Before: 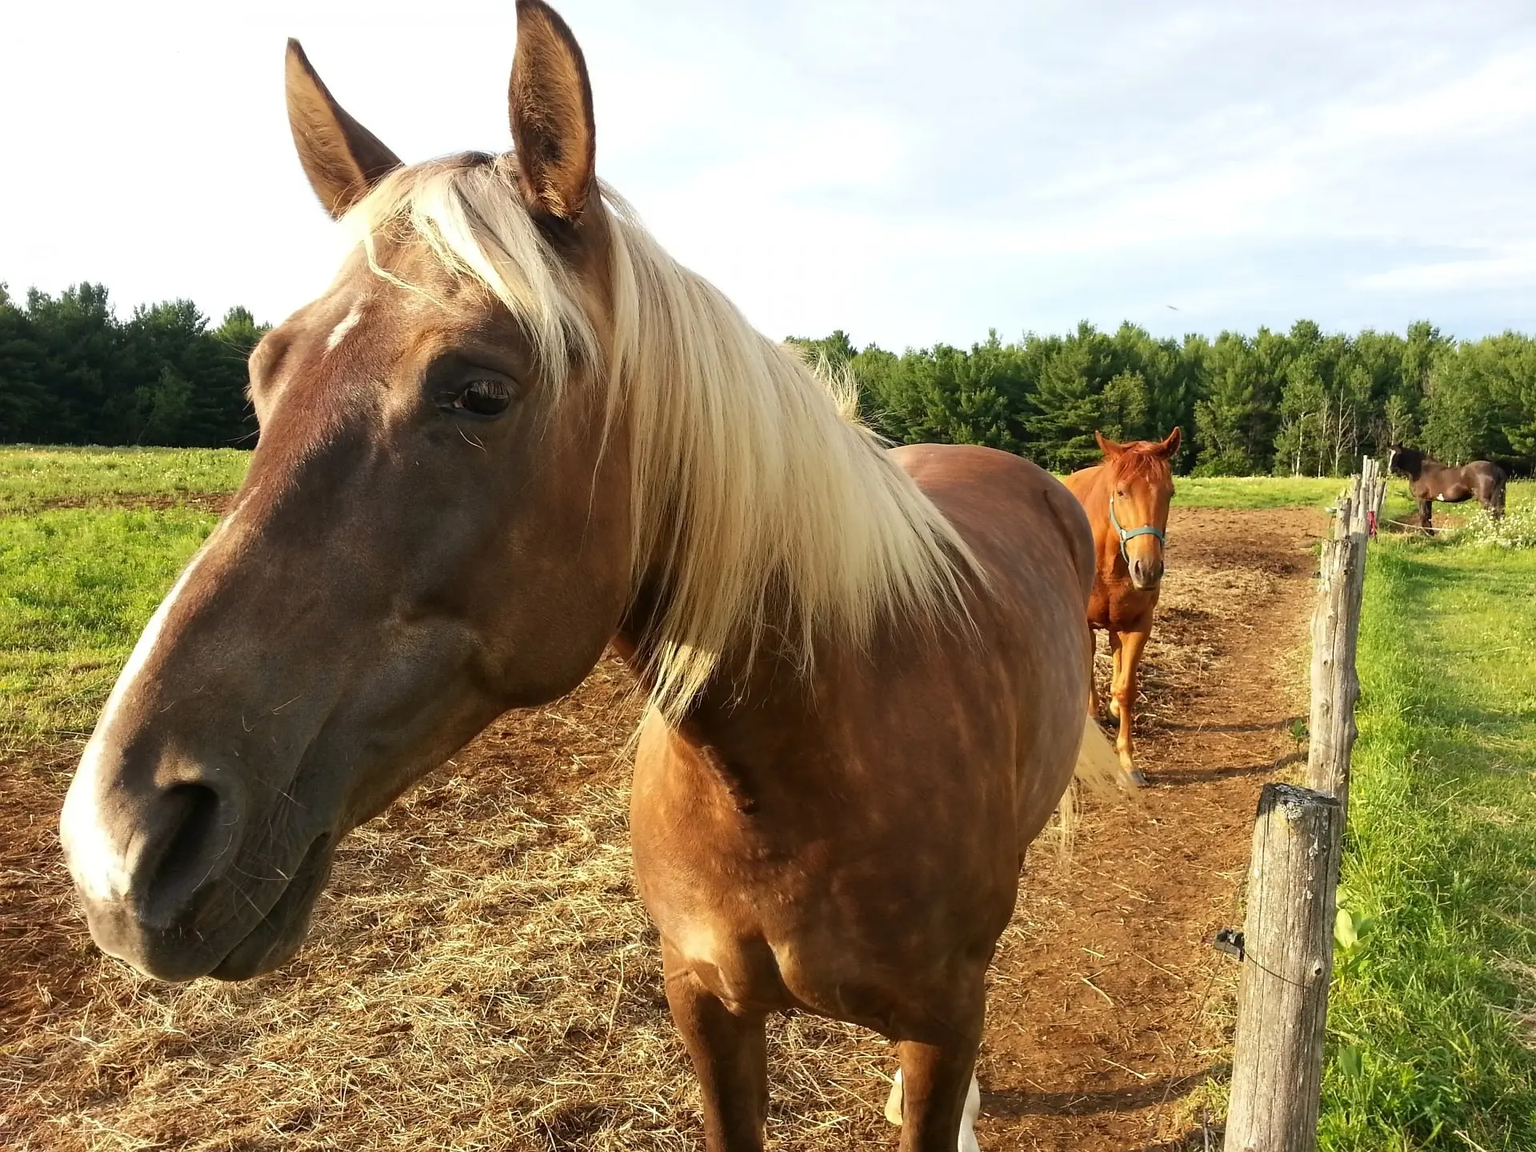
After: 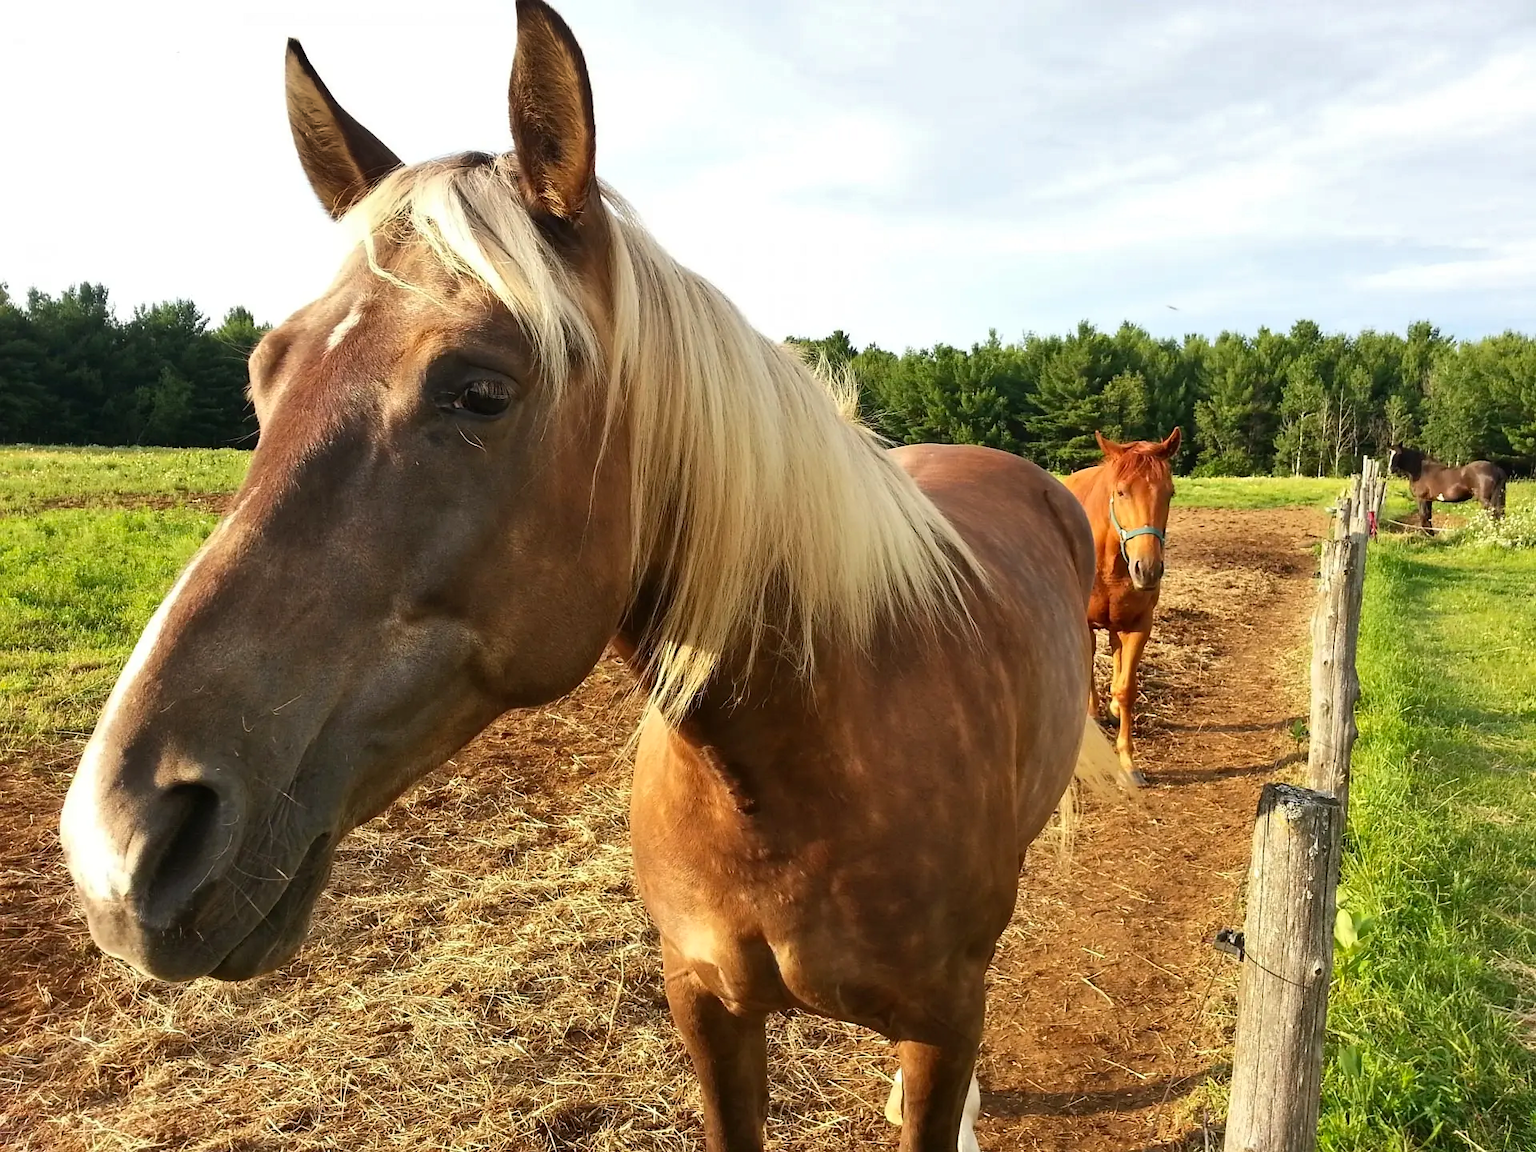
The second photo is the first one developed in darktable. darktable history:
shadows and highlights: highlights color adjustment 0%, soften with gaussian
contrast brightness saturation: contrast 0.1, brightness 0.03, saturation 0.09
